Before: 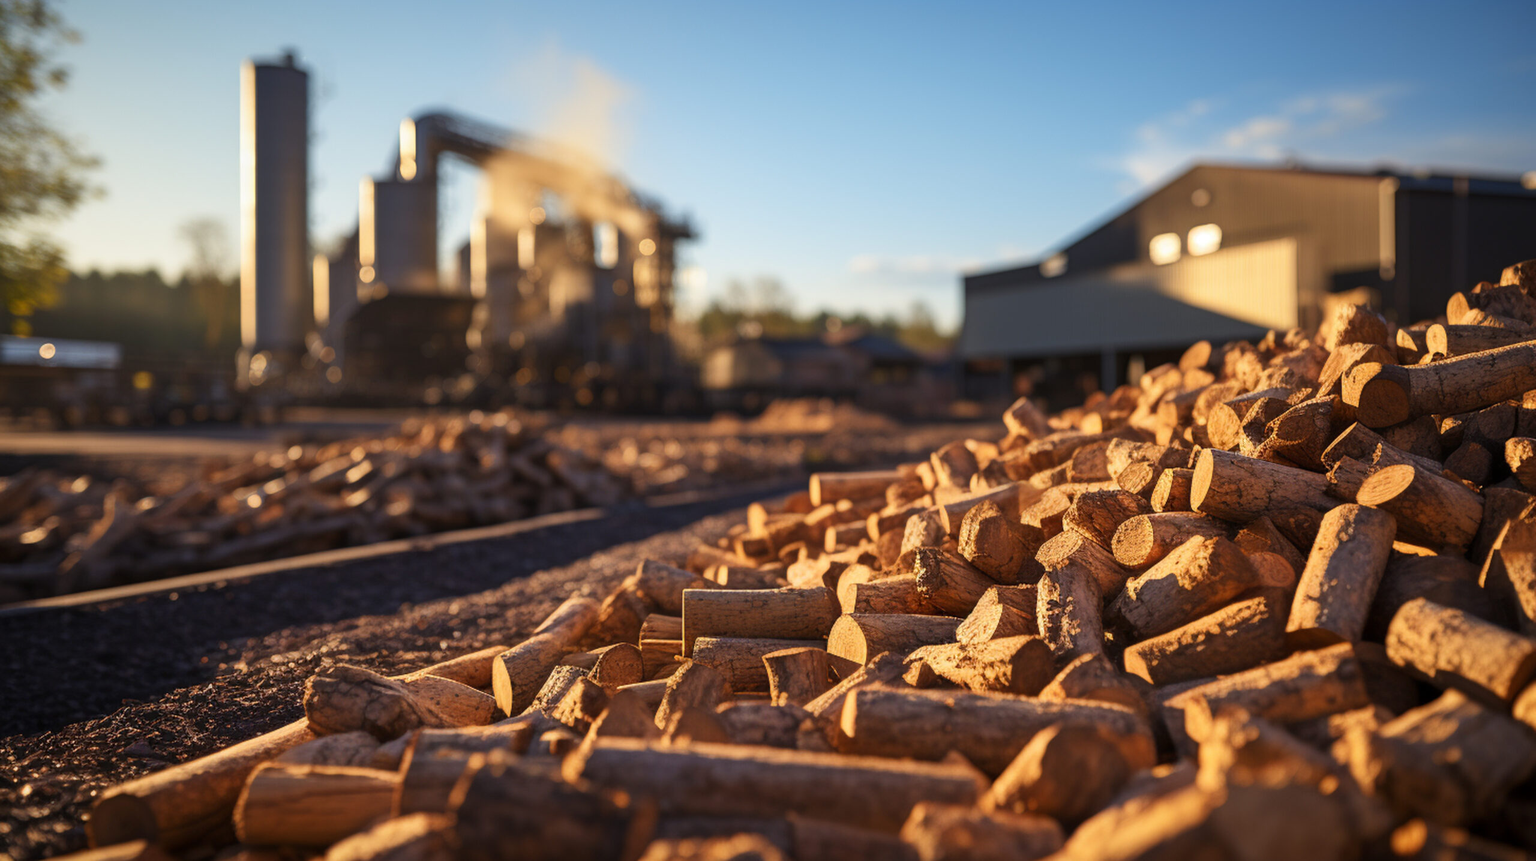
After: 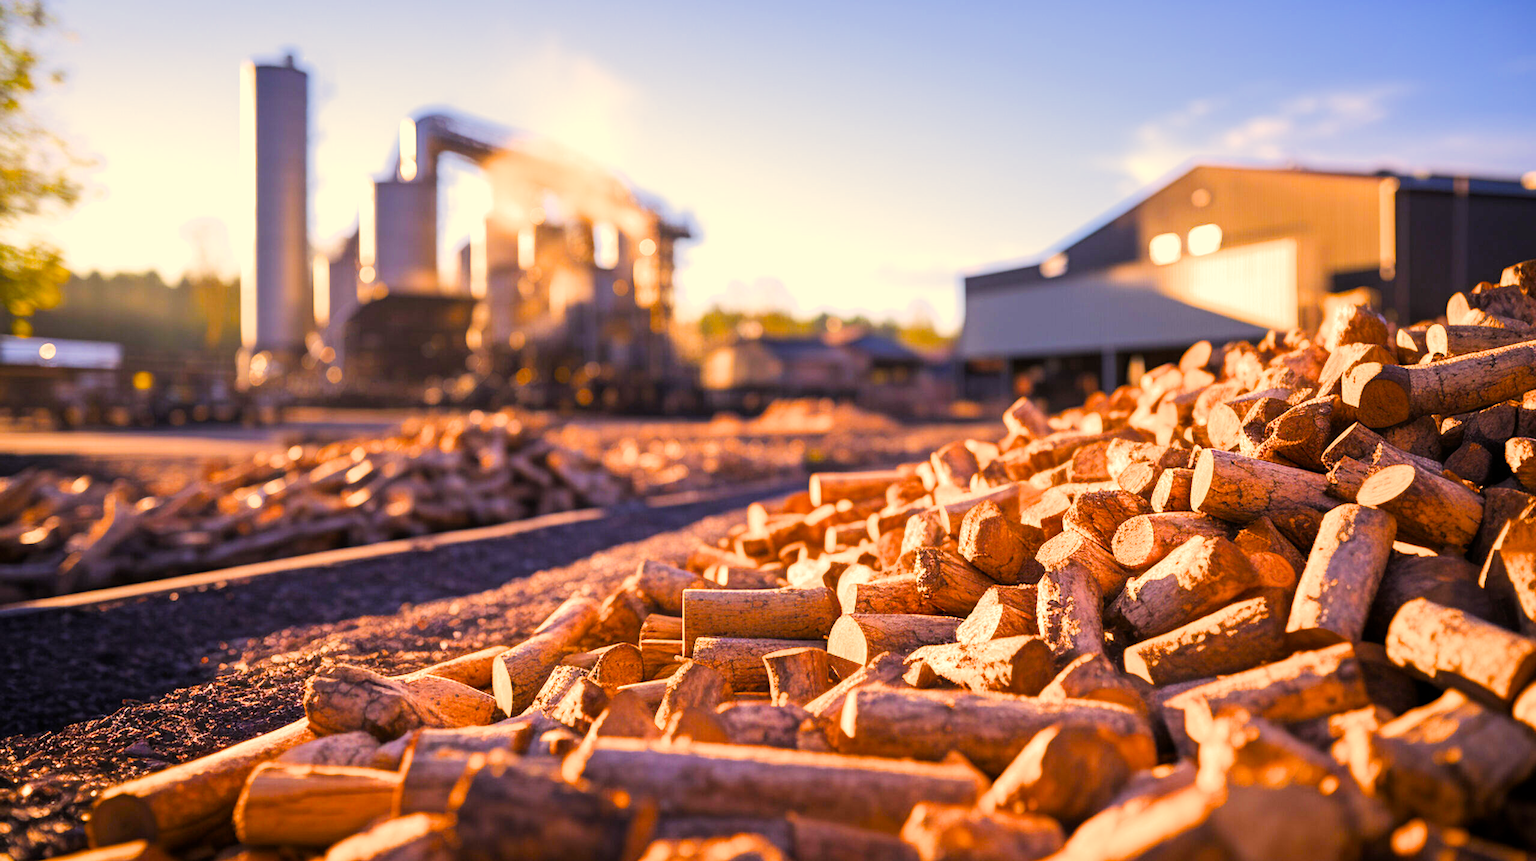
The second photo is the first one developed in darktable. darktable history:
exposure: exposure 0.6 EV, compensate highlight preservation false
tone equalizer: on, module defaults
color correction: highlights a* 1.39, highlights b* 17.83
filmic rgb: black relative exposure -7.65 EV, white relative exposure 4.56 EV, hardness 3.61
white balance: red 1.042, blue 1.17
color balance rgb: linear chroma grading › shadows -10%, linear chroma grading › global chroma 20%, perceptual saturation grading › global saturation 15%, perceptual brilliance grading › global brilliance 30%, perceptual brilliance grading › highlights 12%, perceptual brilliance grading › mid-tones 24%, global vibrance 20%
